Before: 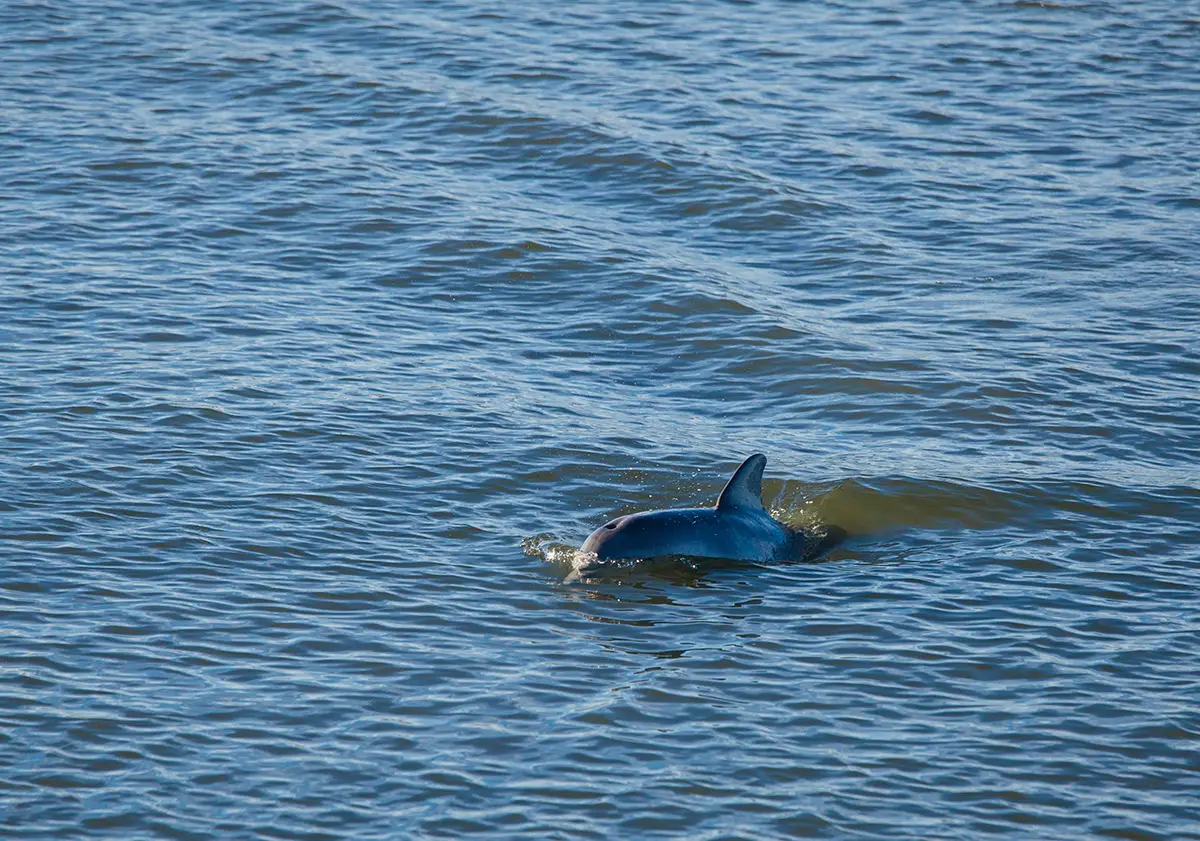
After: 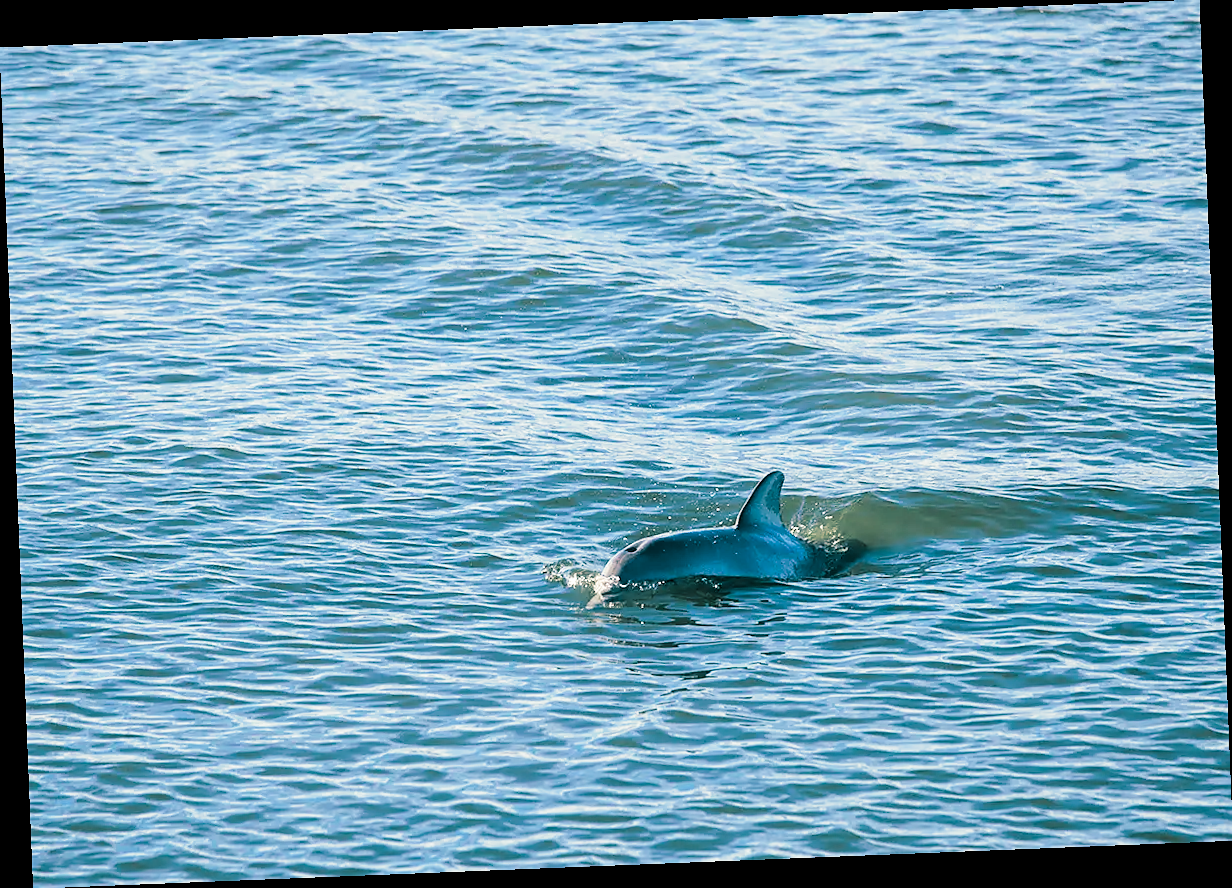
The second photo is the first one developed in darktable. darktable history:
rotate and perspective: rotation -2.29°, automatic cropping off
split-toning: shadows › hue 186.43°, highlights › hue 49.29°, compress 30.29%
base curve: curves: ch0 [(0, 0) (0.008, 0.007) (0.022, 0.029) (0.048, 0.089) (0.092, 0.197) (0.191, 0.399) (0.275, 0.534) (0.357, 0.65) (0.477, 0.78) (0.542, 0.833) (0.799, 0.973) (1, 1)], preserve colors none
sharpen: radius 1.458, amount 0.398, threshold 1.271
